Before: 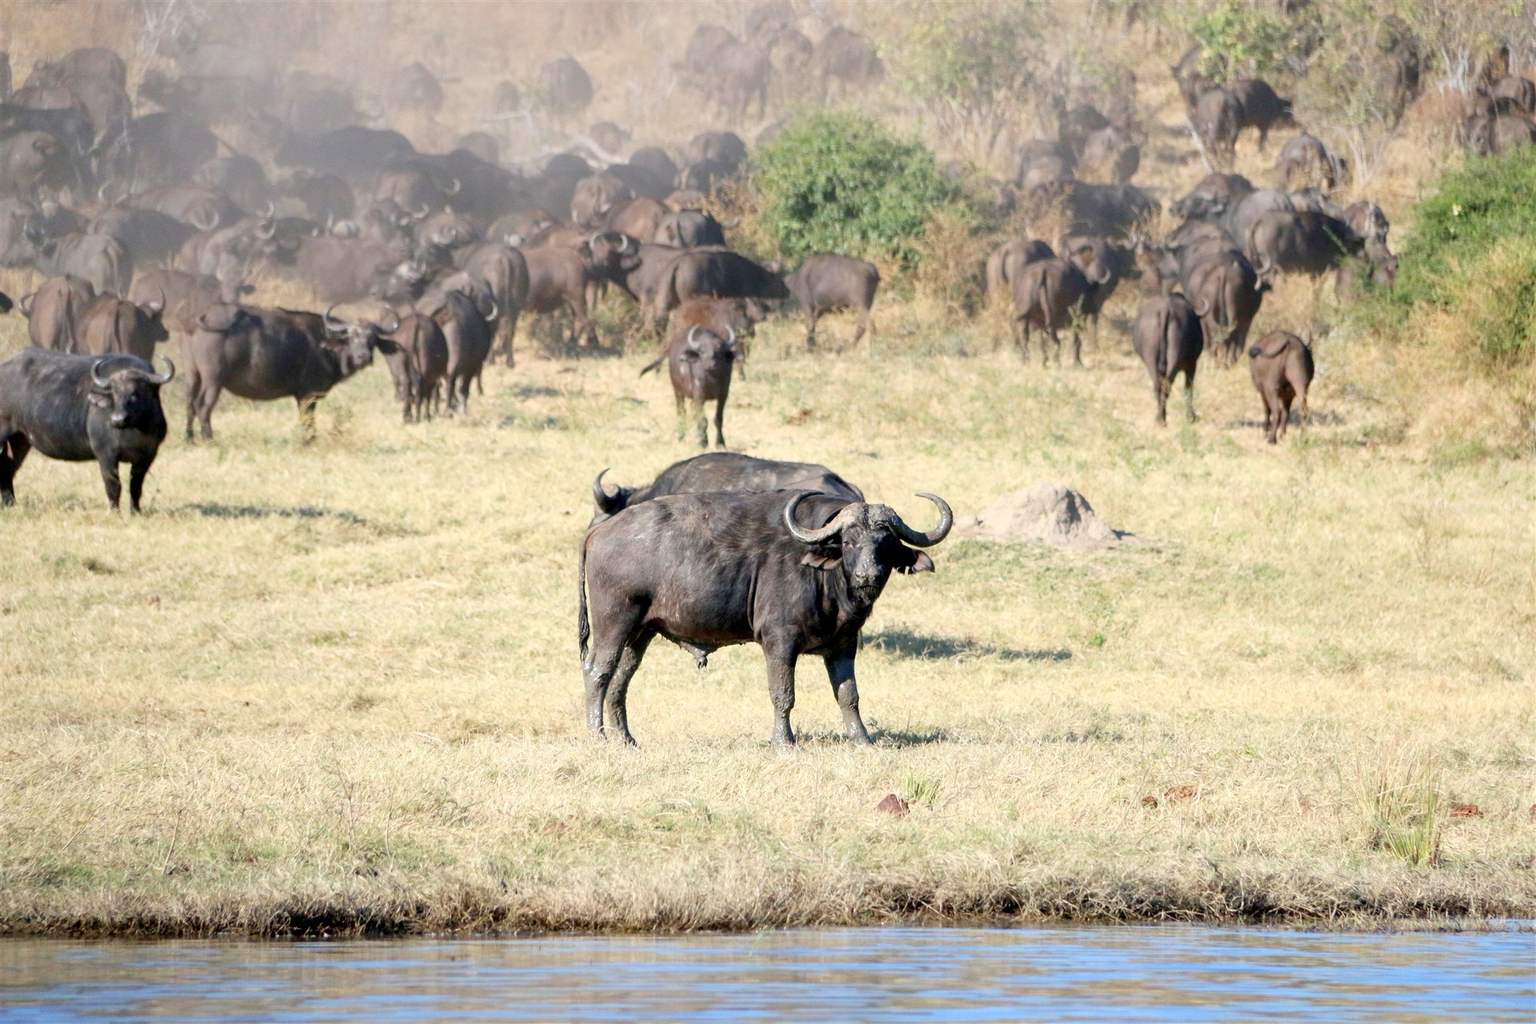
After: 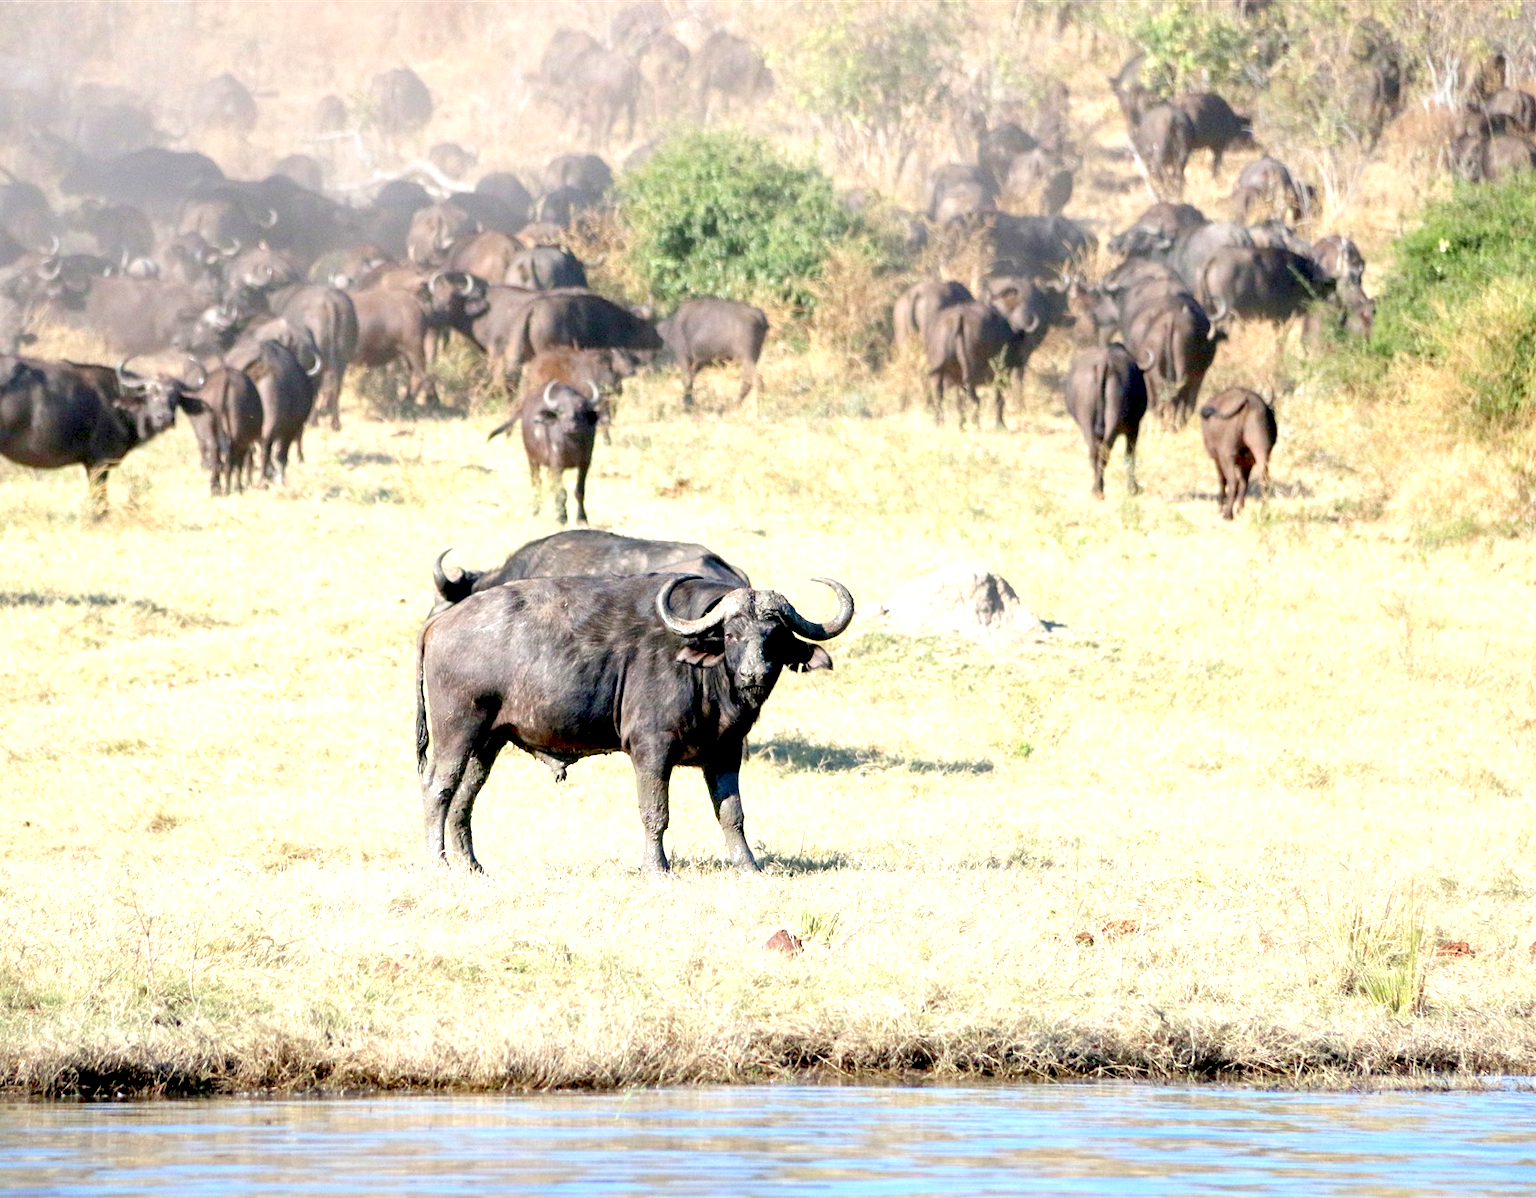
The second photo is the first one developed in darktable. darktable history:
crop and rotate: left 14.551%
exposure: black level correction 0.012, exposure 0.691 EV, compensate highlight preservation false
